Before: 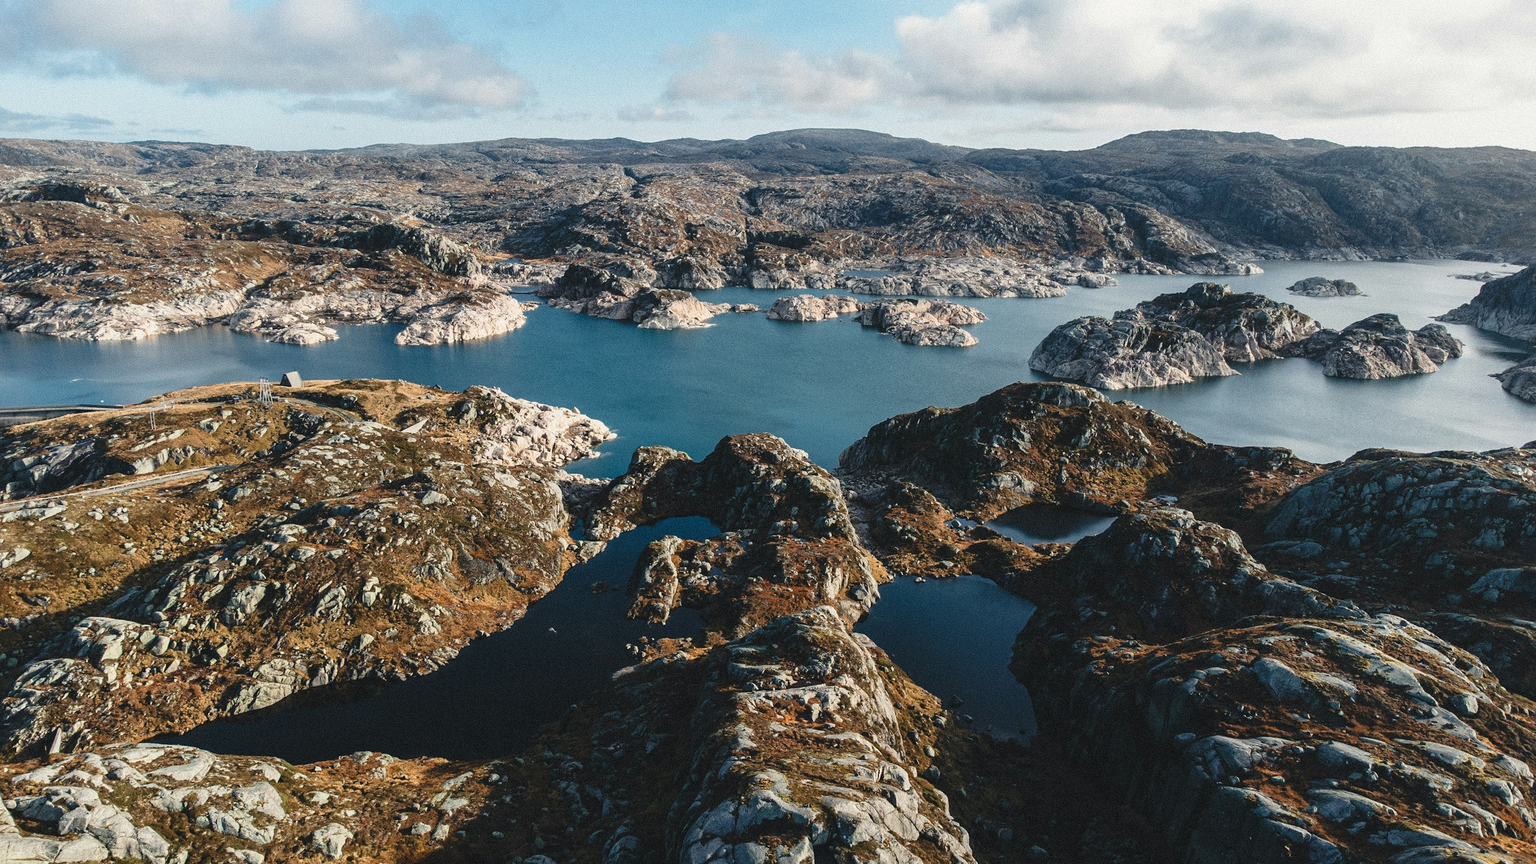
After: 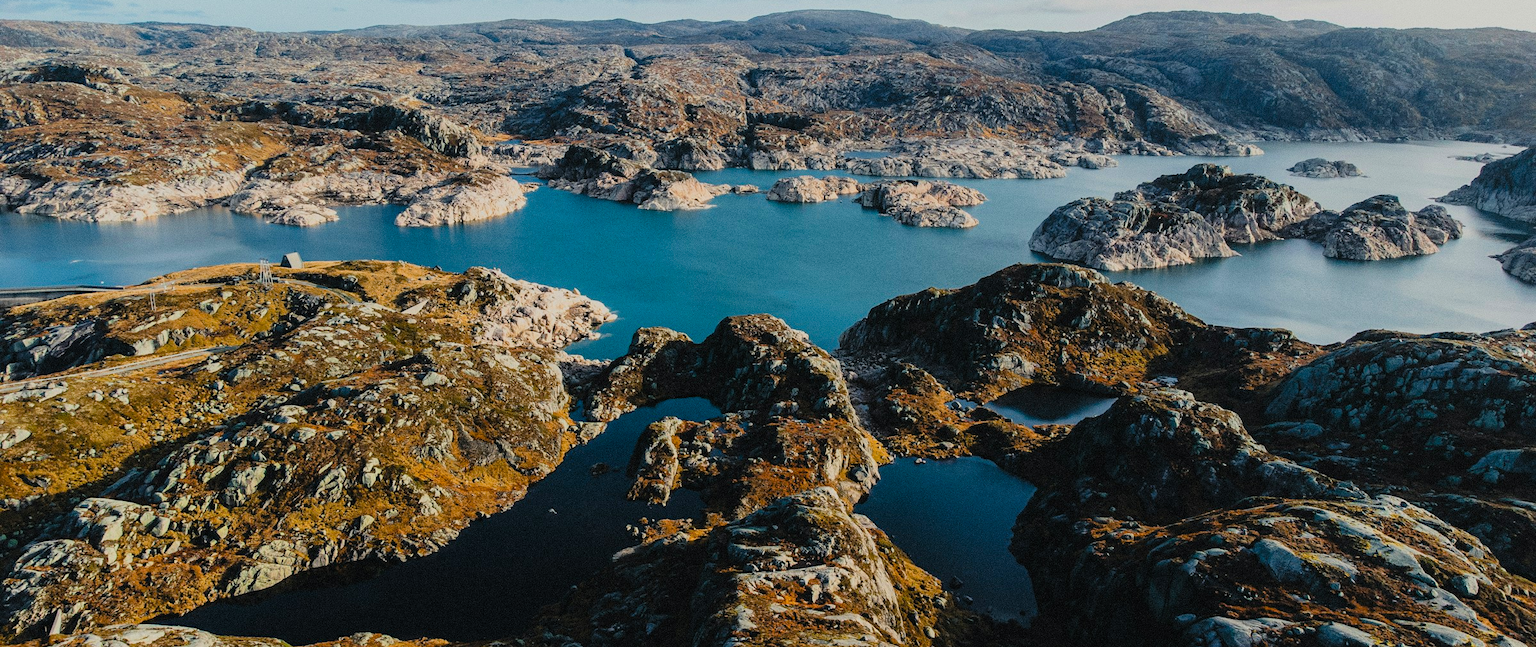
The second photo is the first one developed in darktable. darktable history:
crop: top 13.819%, bottom 11.169%
white balance: red 1, blue 1
filmic rgb: black relative exposure -7.65 EV, white relative exposure 4.56 EV, hardness 3.61, color science v6 (2022)
color balance rgb: linear chroma grading › global chroma 15%, perceptual saturation grading › global saturation 30%
